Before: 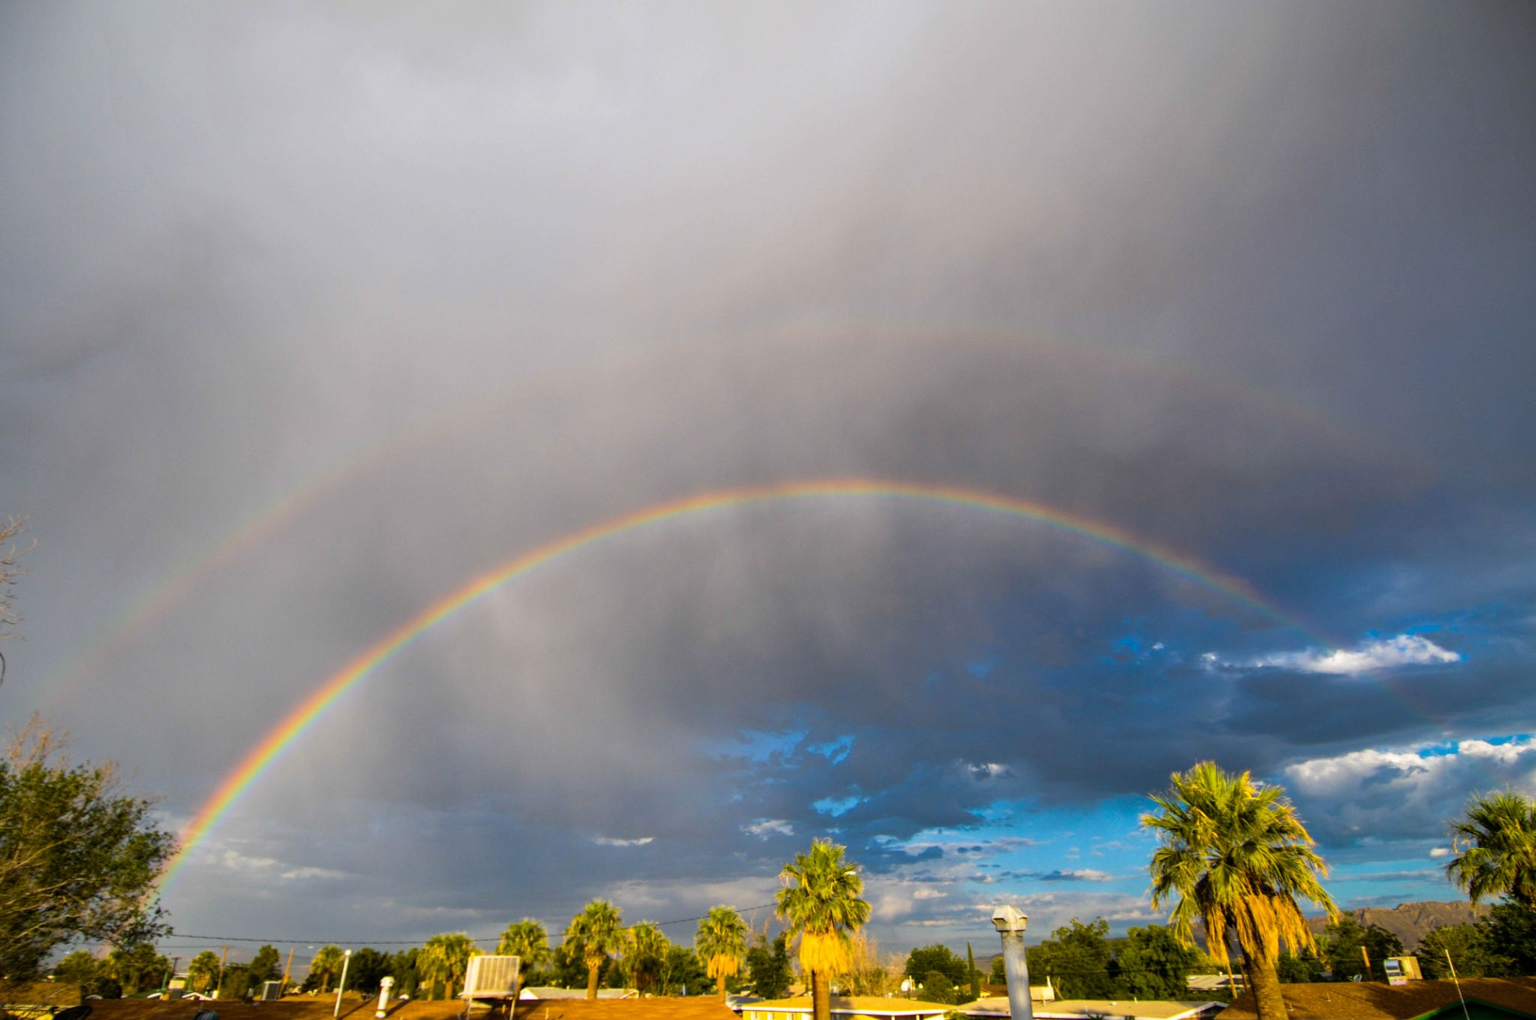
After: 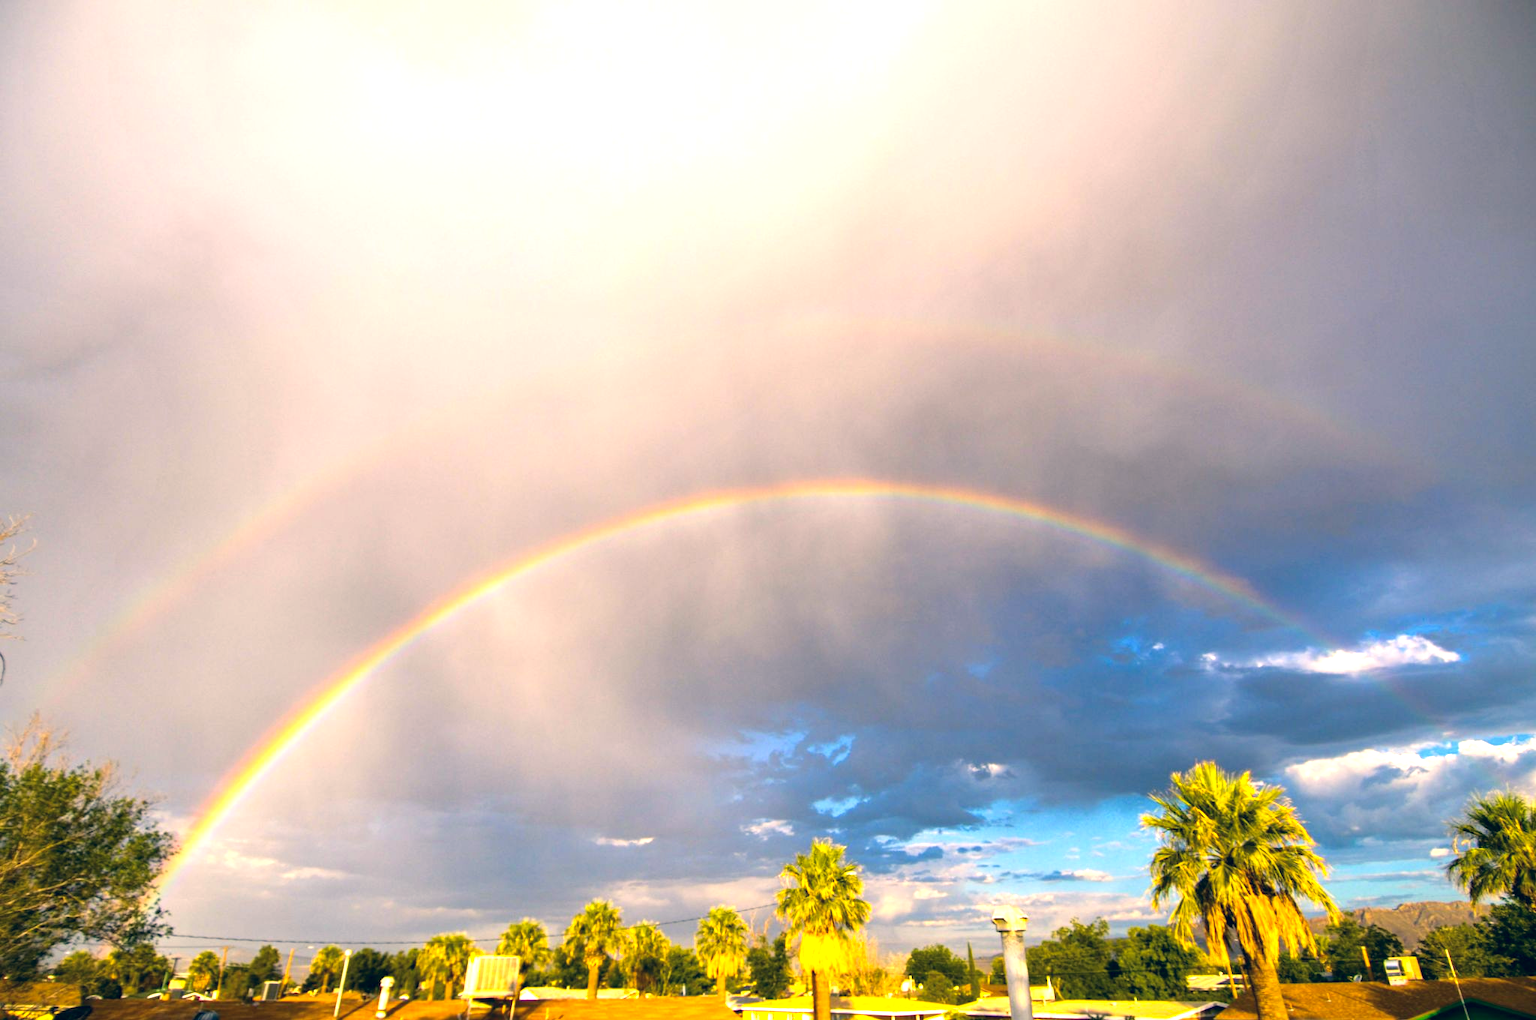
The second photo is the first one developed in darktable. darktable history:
exposure: black level correction 0, exposure 1.1 EV, compensate exposure bias true, compensate highlight preservation false
color correction: highlights a* 10.32, highlights b* 14.66, shadows a* -9.59, shadows b* -15.02
